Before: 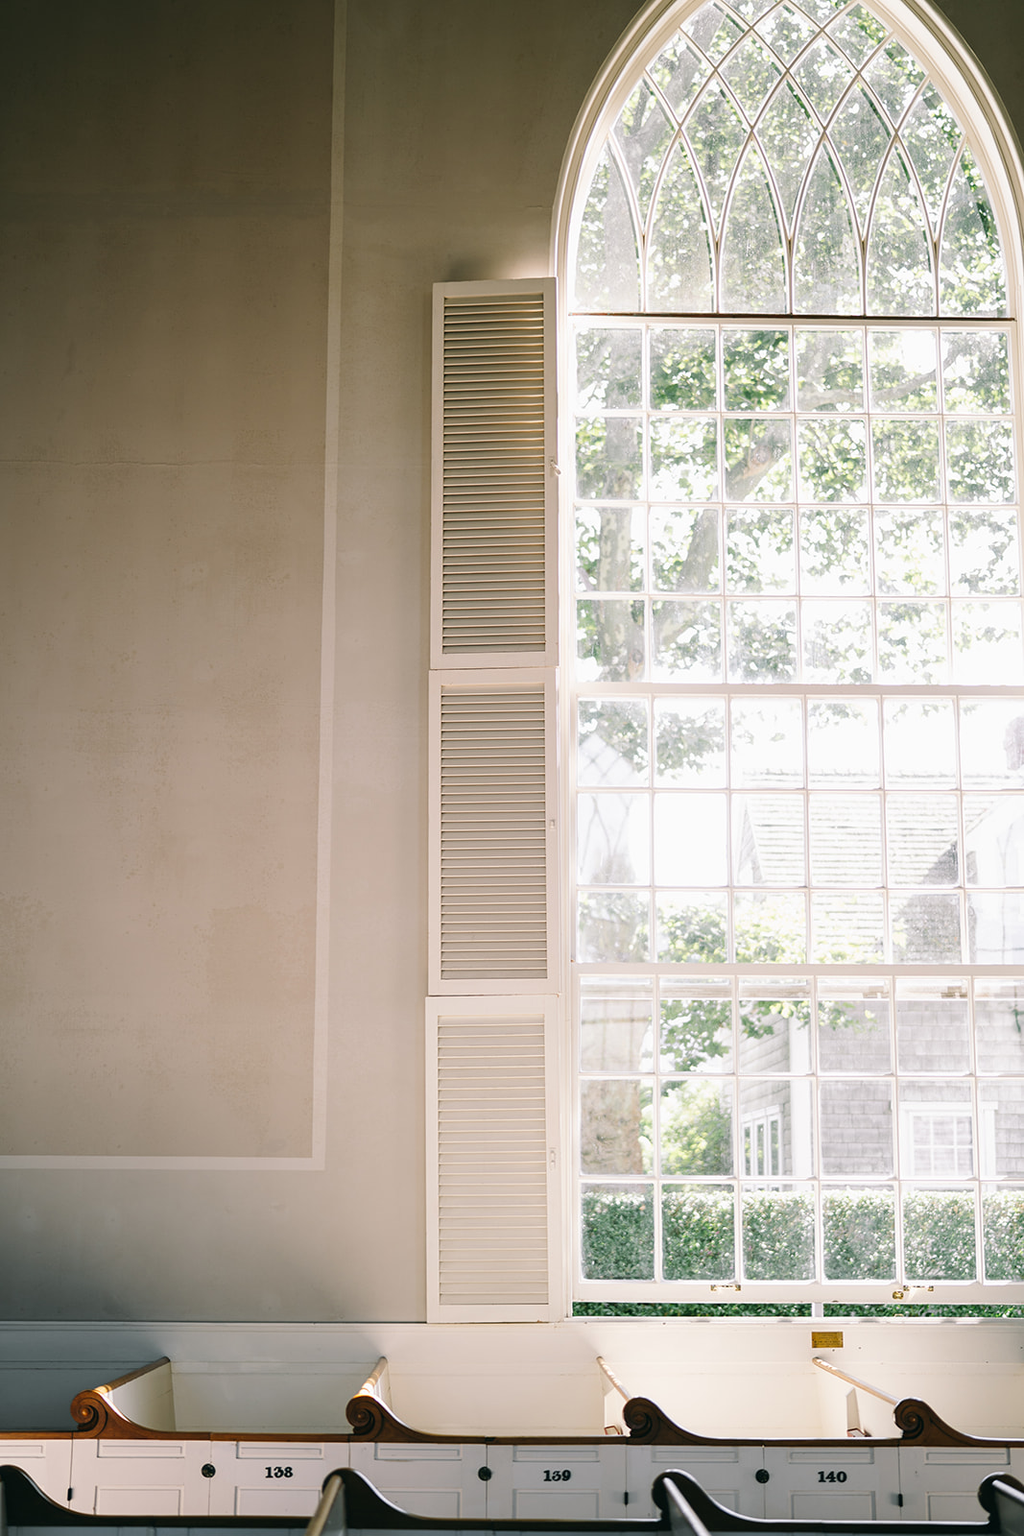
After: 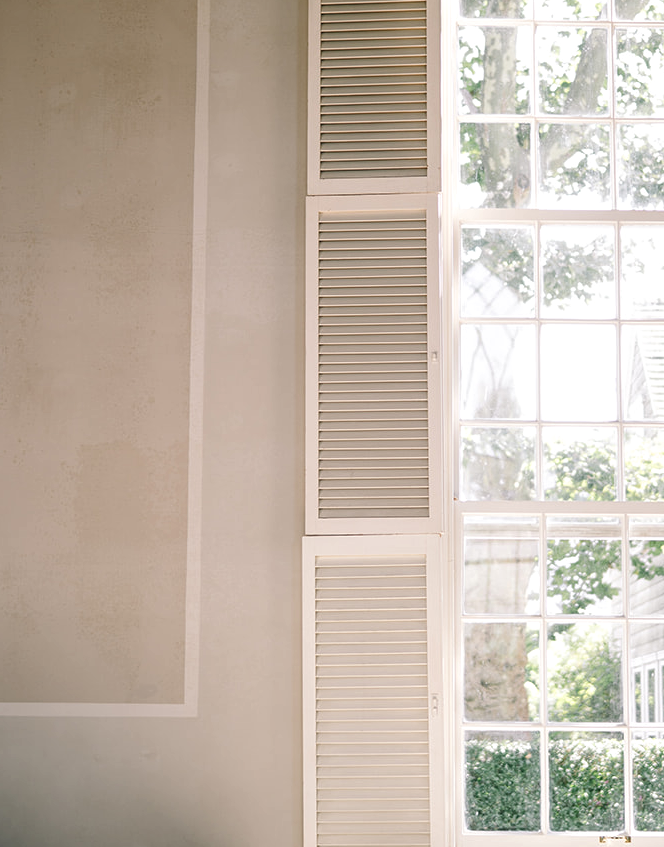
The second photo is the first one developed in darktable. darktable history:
tone equalizer: mask exposure compensation -0.496 EV
local contrast: on, module defaults
crop: left 13.234%, top 31.437%, right 24.492%, bottom 15.614%
